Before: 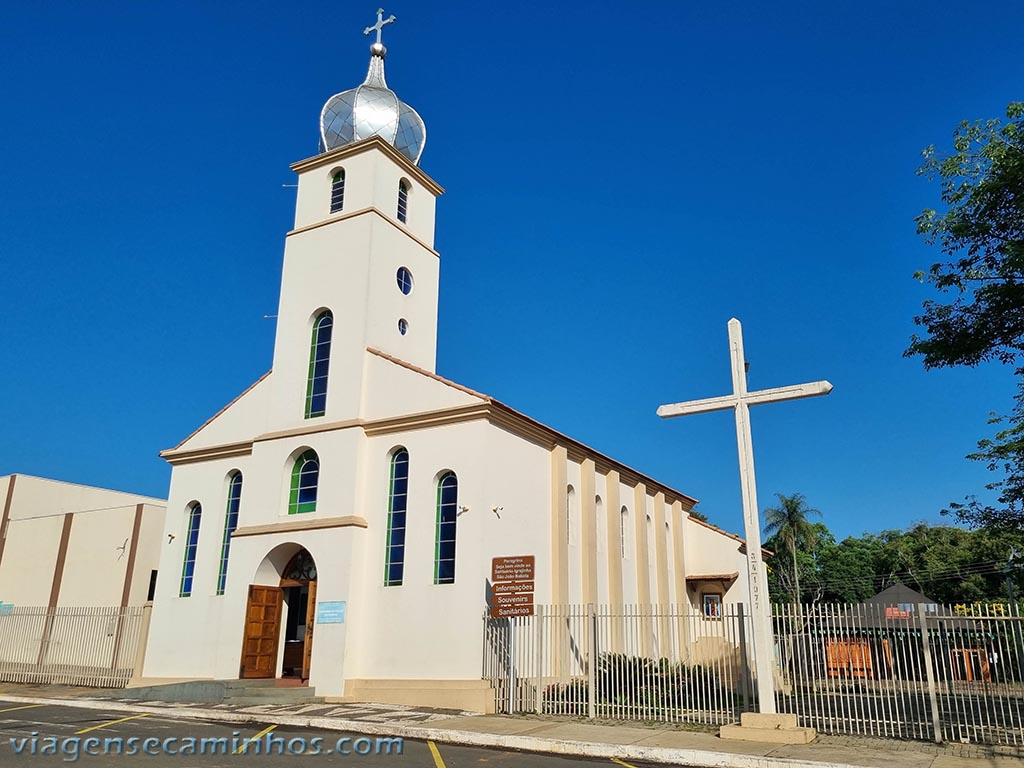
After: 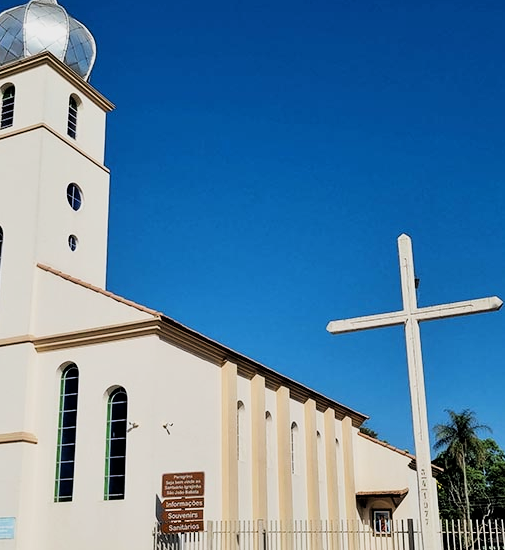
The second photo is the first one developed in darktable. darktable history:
crop: left 32.275%, top 10.978%, right 18.389%, bottom 17.321%
filmic rgb: black relative exposure -5.11 EV, white relative exposure 3.52 EV, hardness 3.17, contrast 1.299, highlights saturation mix -49.27%
